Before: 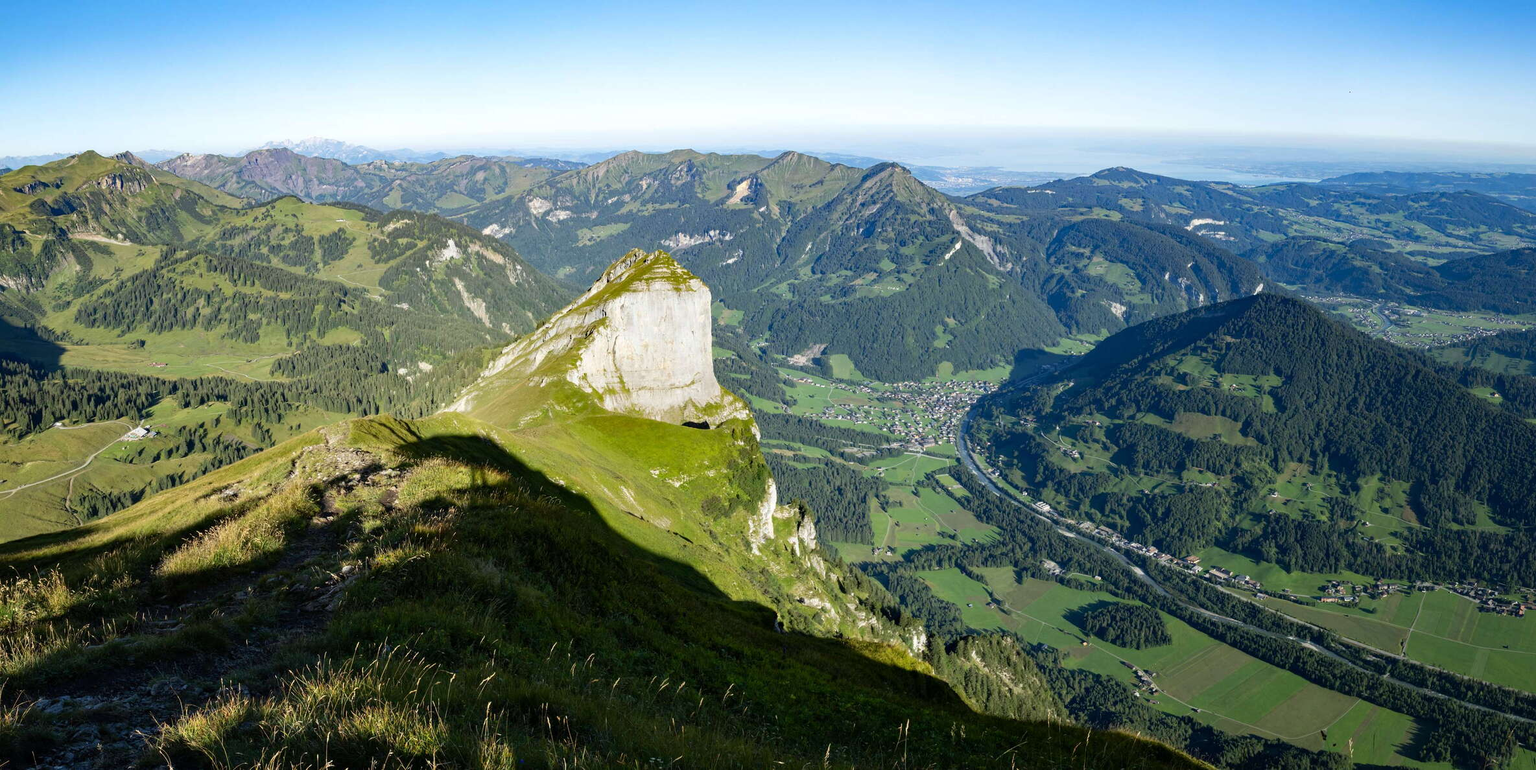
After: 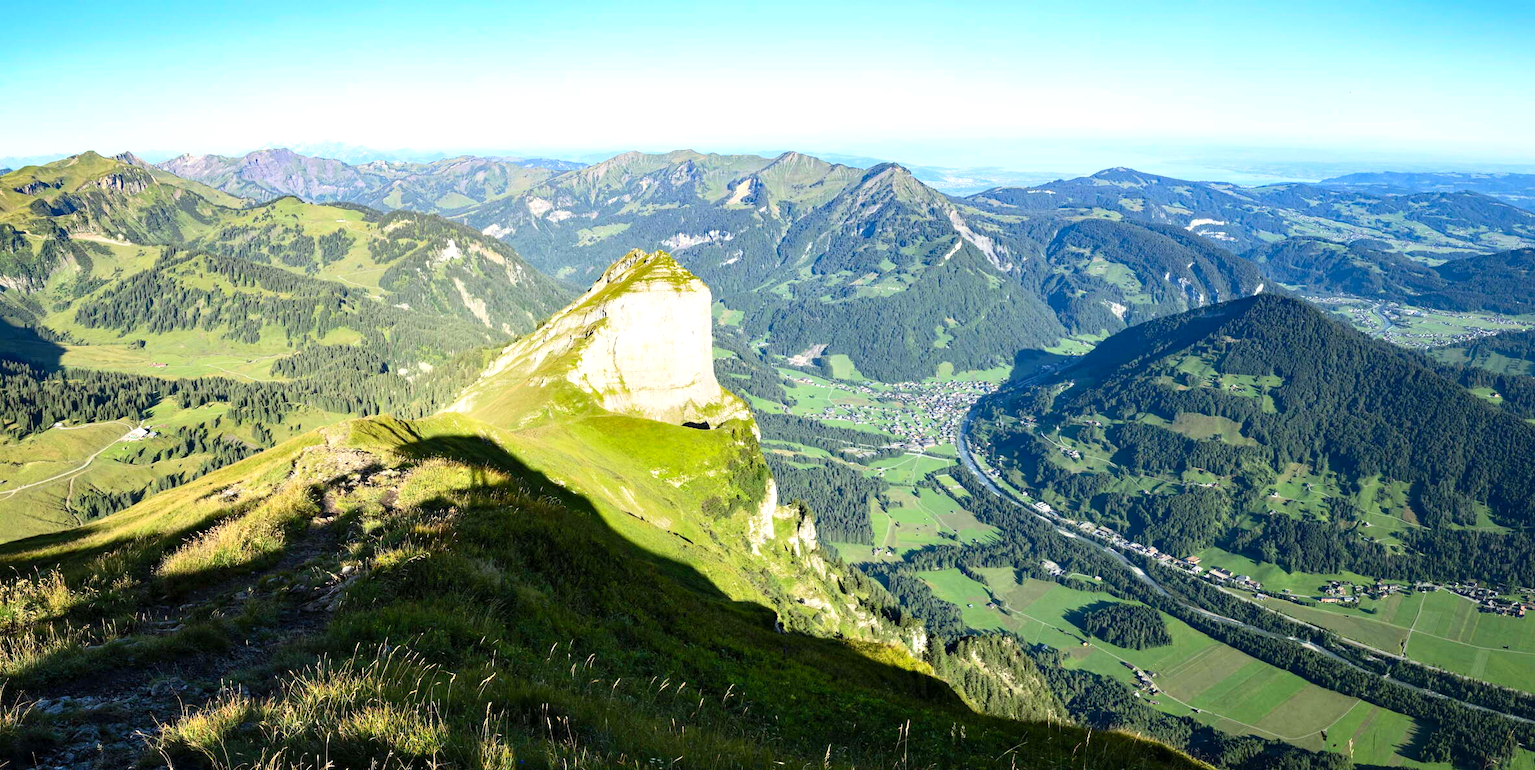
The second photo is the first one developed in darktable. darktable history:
exposure: black level correction 0.001, exposure 0.5 EV, compensate exposure bias true, compensate highlight preservation false
contrast brightness saturation: contrast 0.2, brightness 0.15, saturation 0.14
